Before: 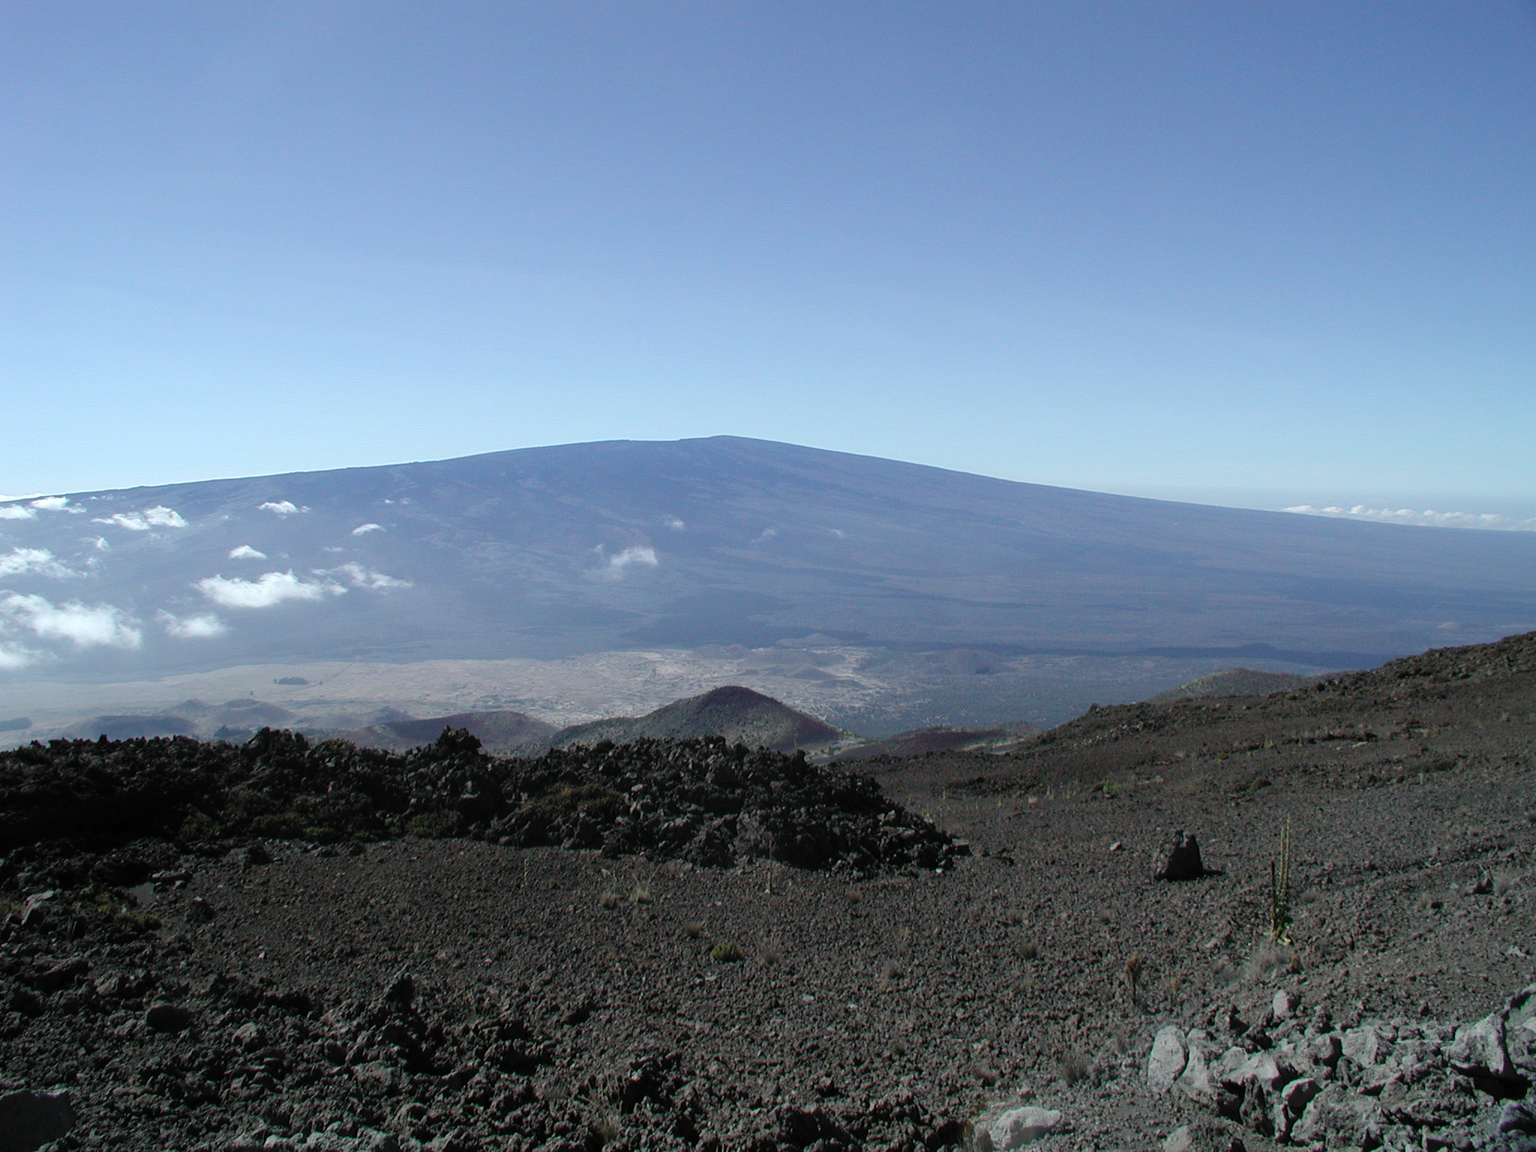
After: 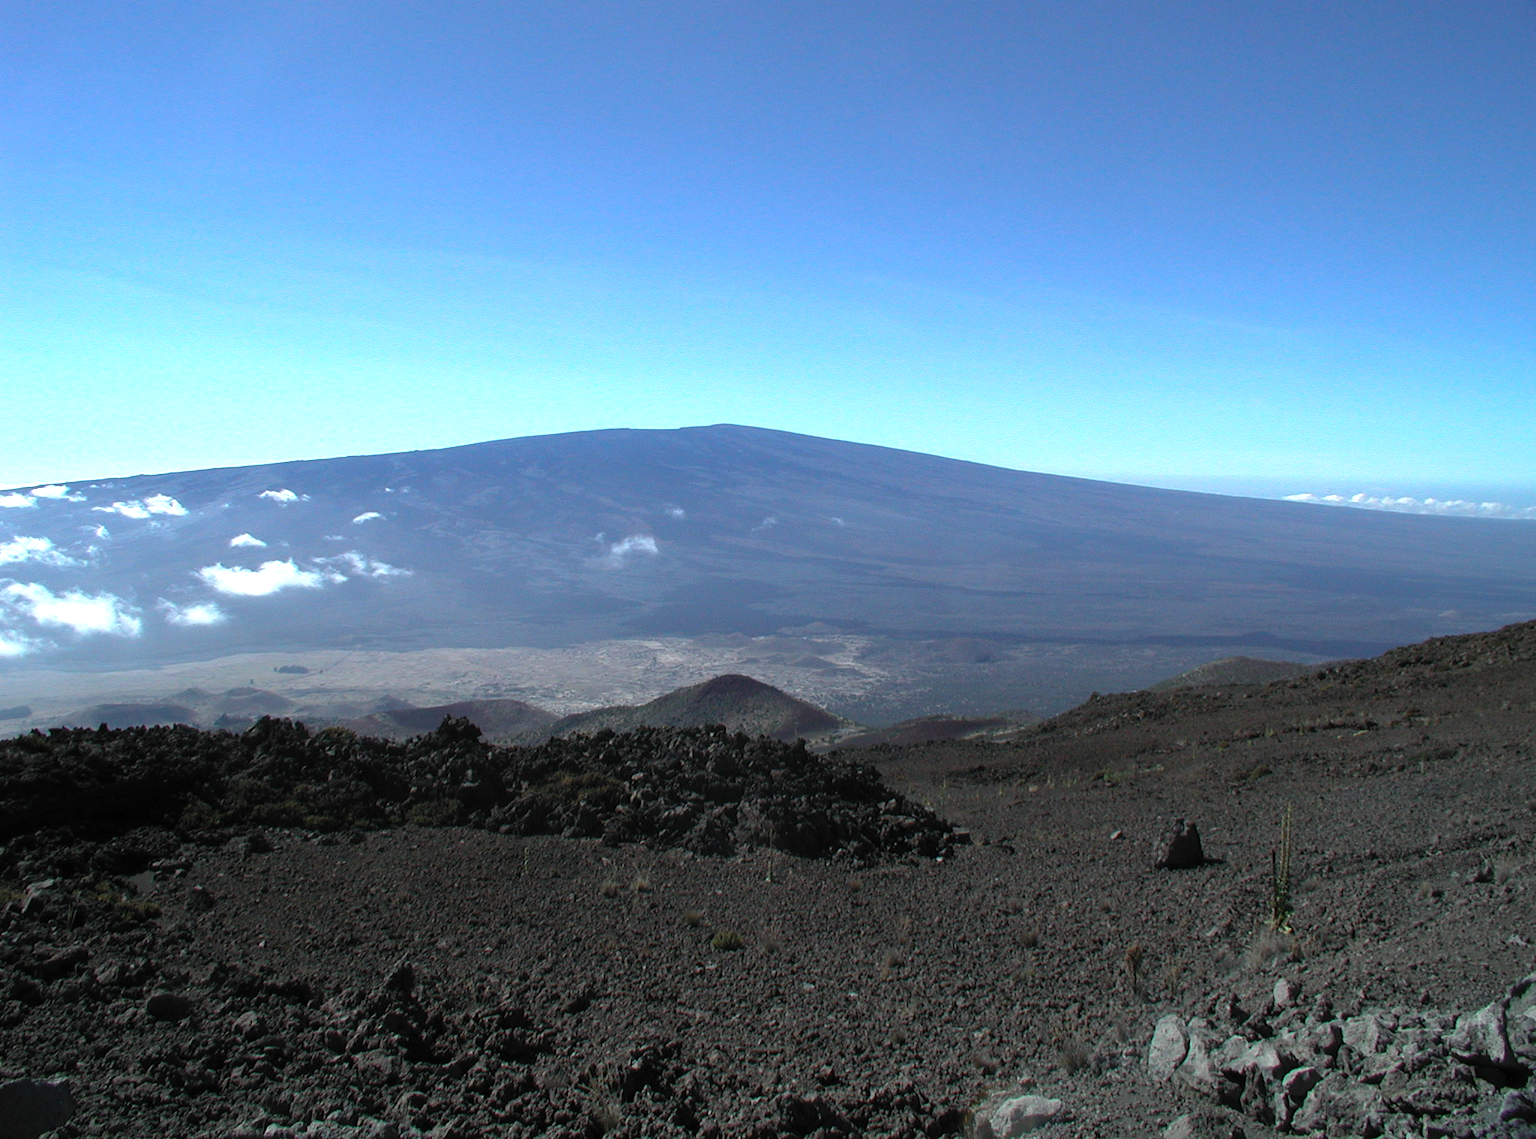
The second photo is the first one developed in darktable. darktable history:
exposure: exposure 0.549 EV, compensate highlight preservation false
crop: top 1.047%, right 0.048%
tone curve: curves: ch0 [(0, 0) (0.797, 0.684) (1, 1)], preserve colors none
